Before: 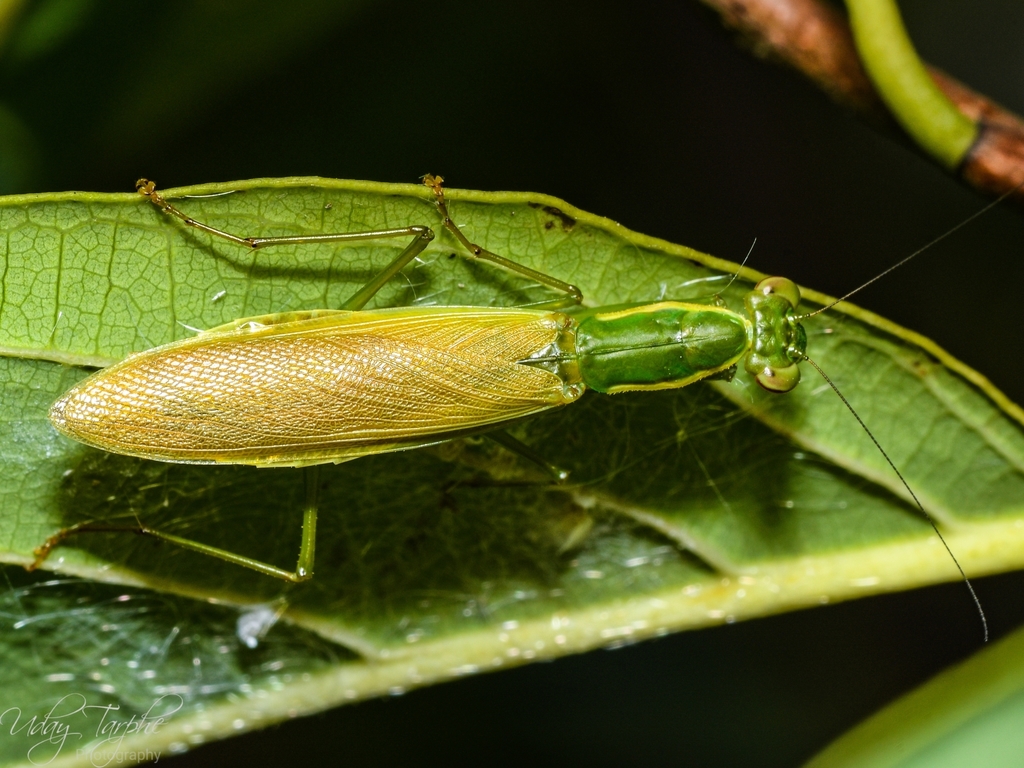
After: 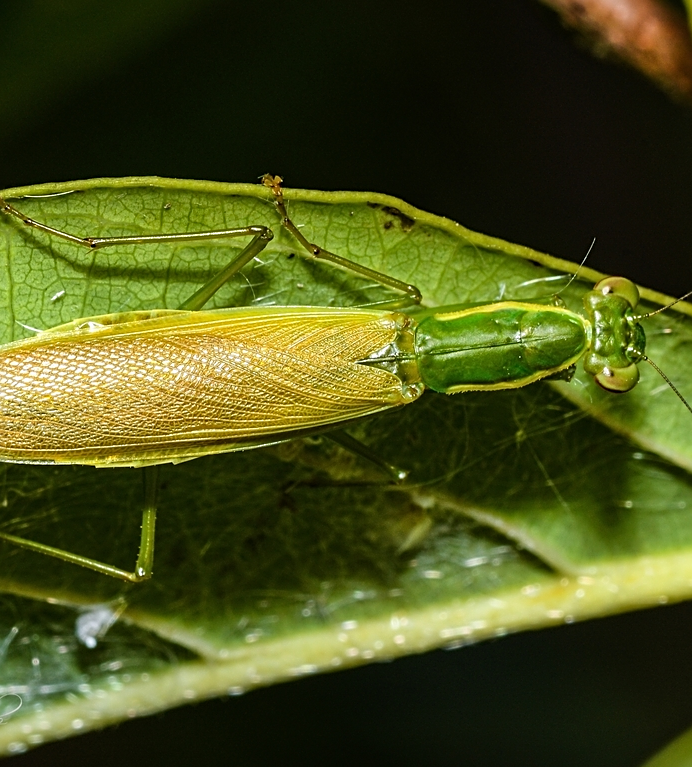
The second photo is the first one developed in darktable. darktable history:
crop and rotate: left 15.732%, right 16.641%
sharpen: on, module defaults
